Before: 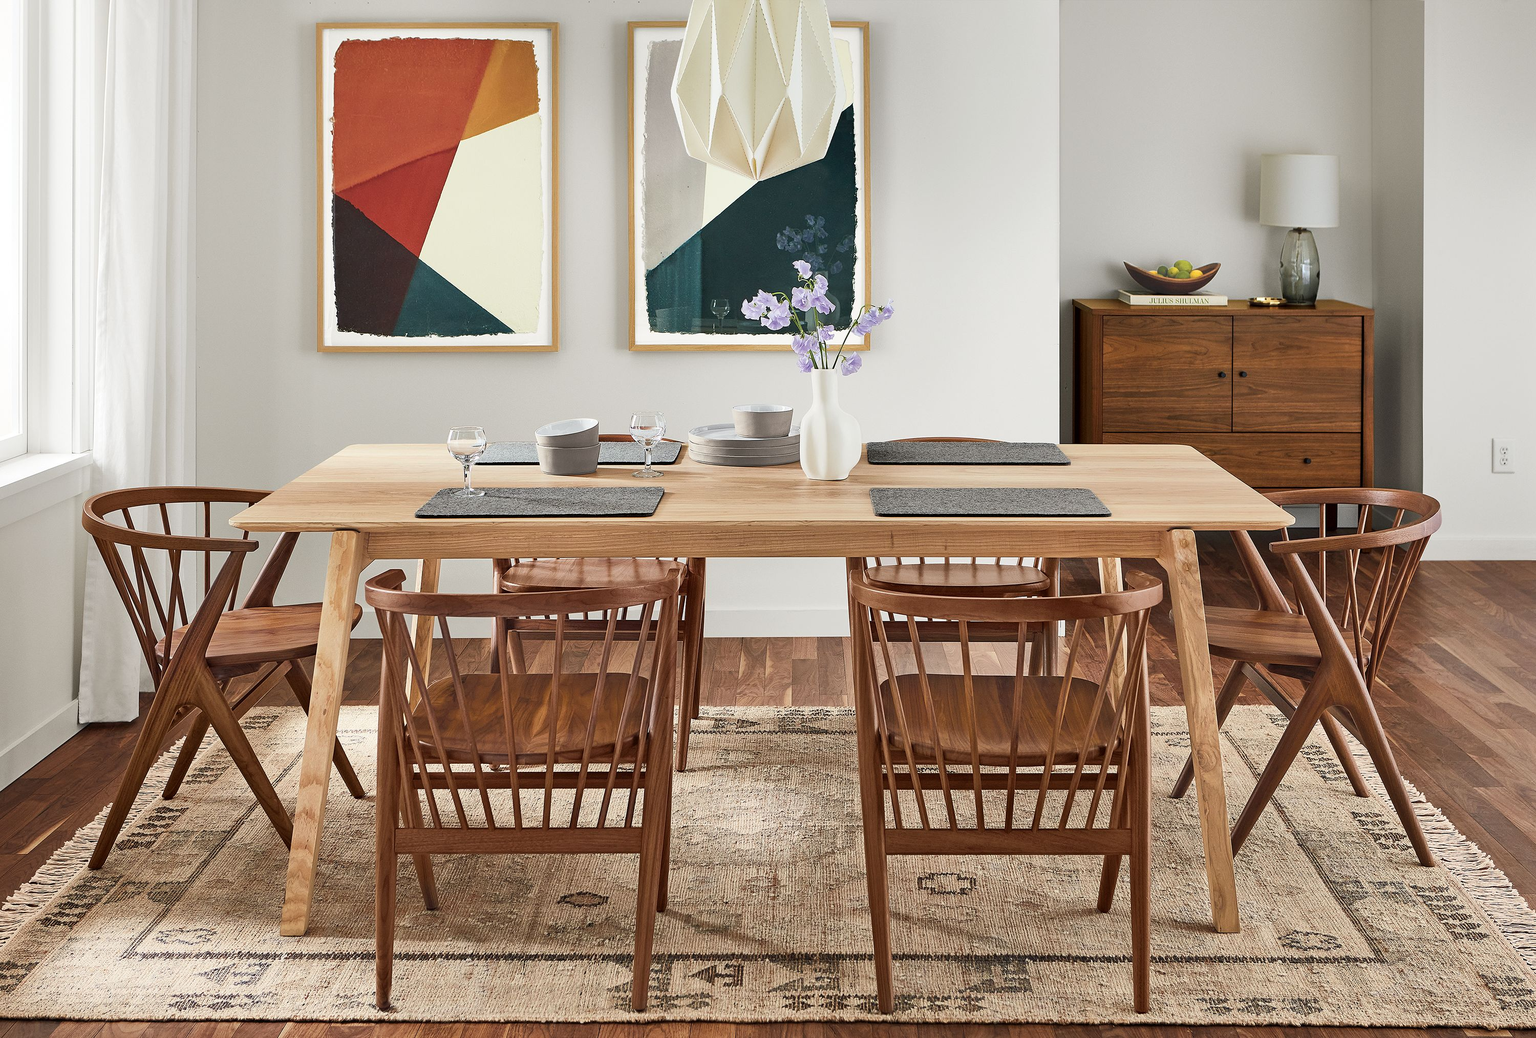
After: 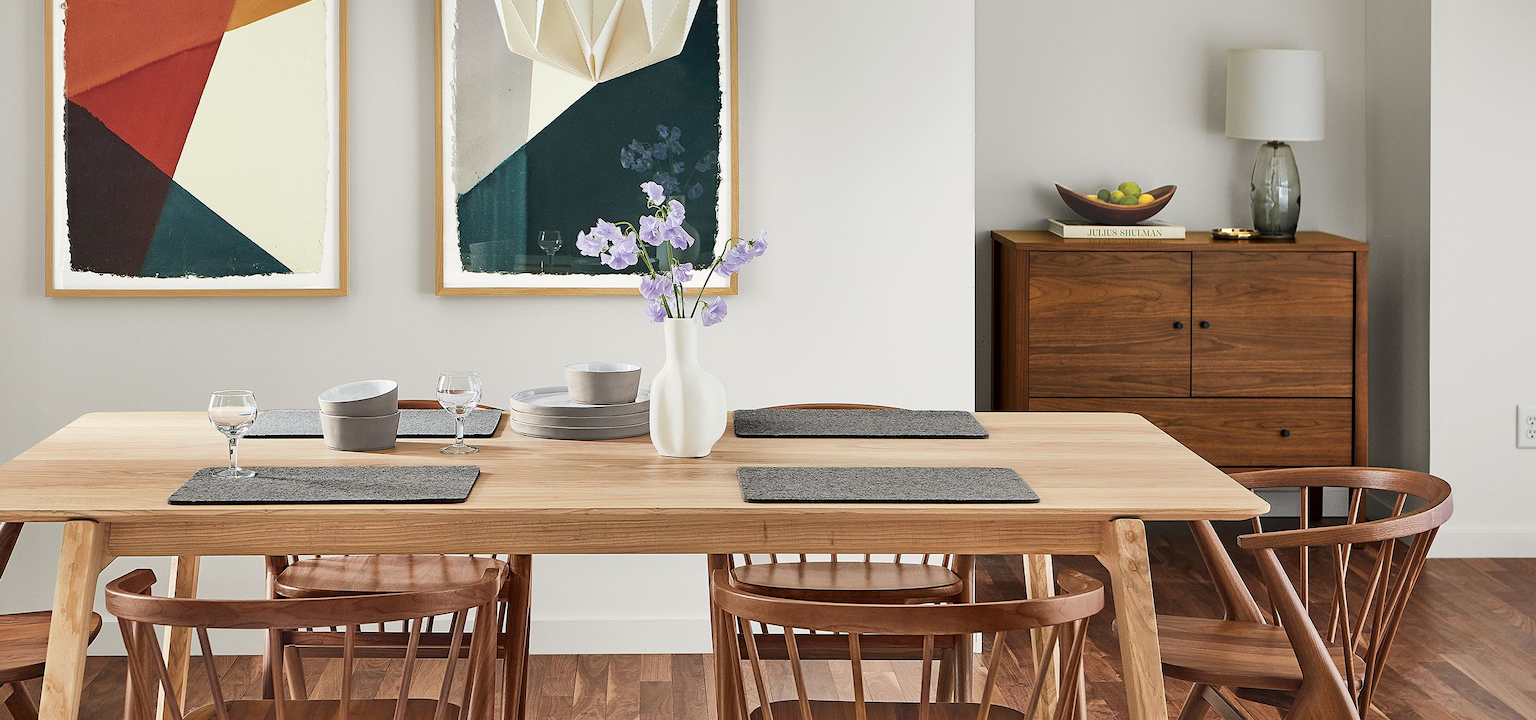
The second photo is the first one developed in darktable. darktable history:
crop: left 18.324%, top 11.098%, right 1.799%, bottom 33.47%
